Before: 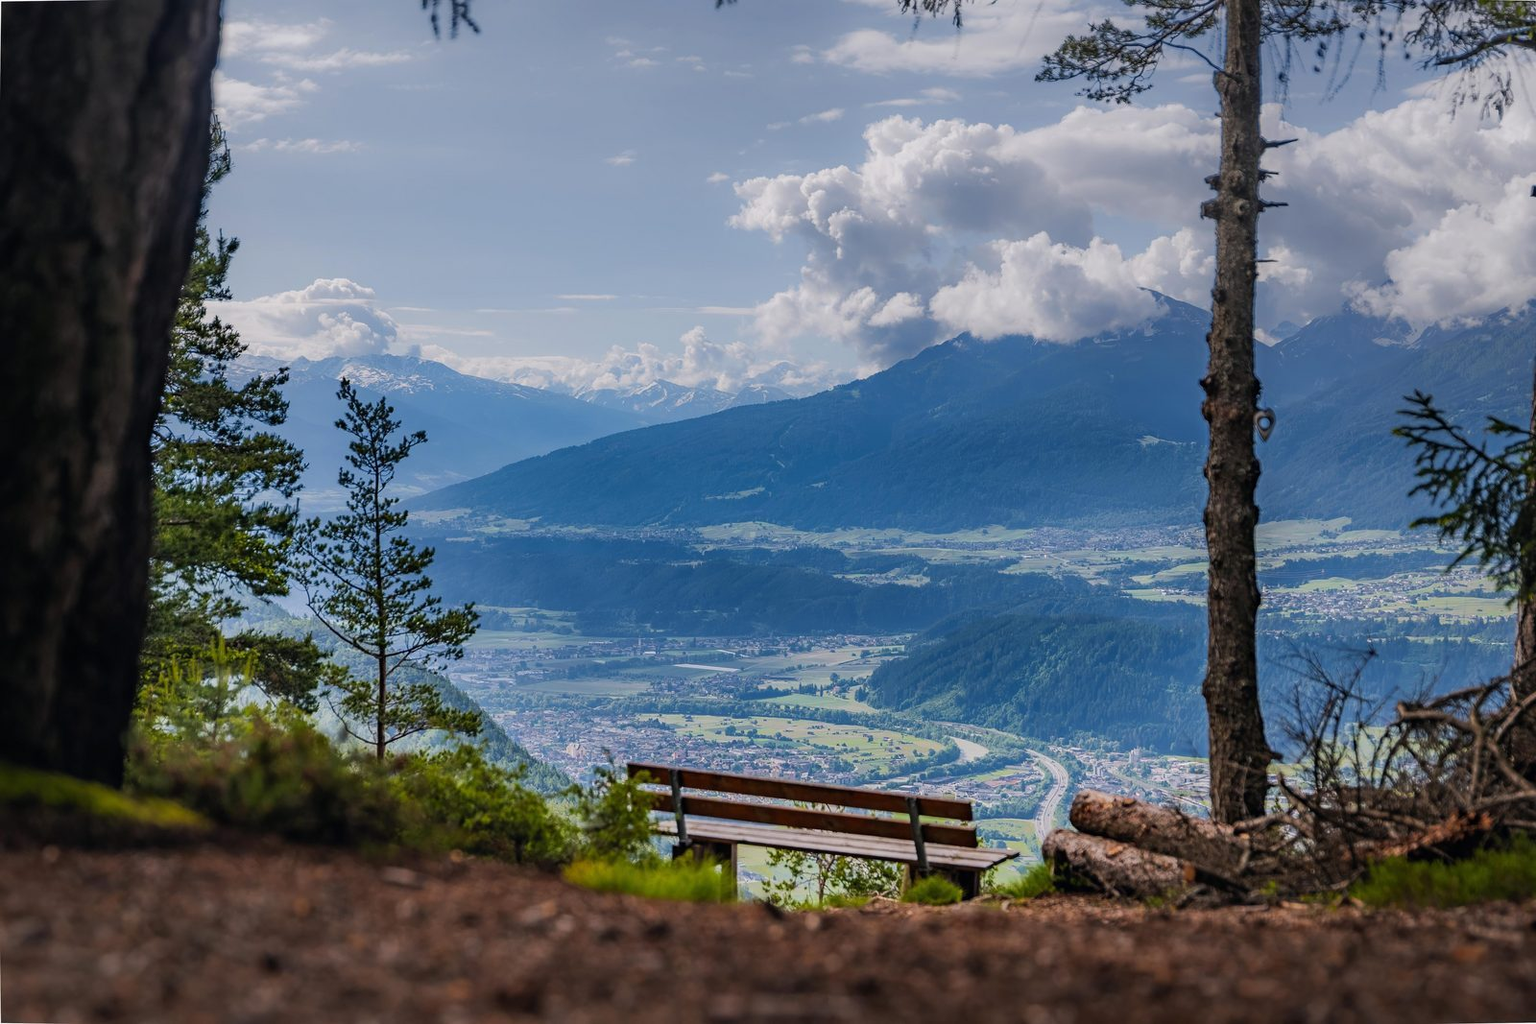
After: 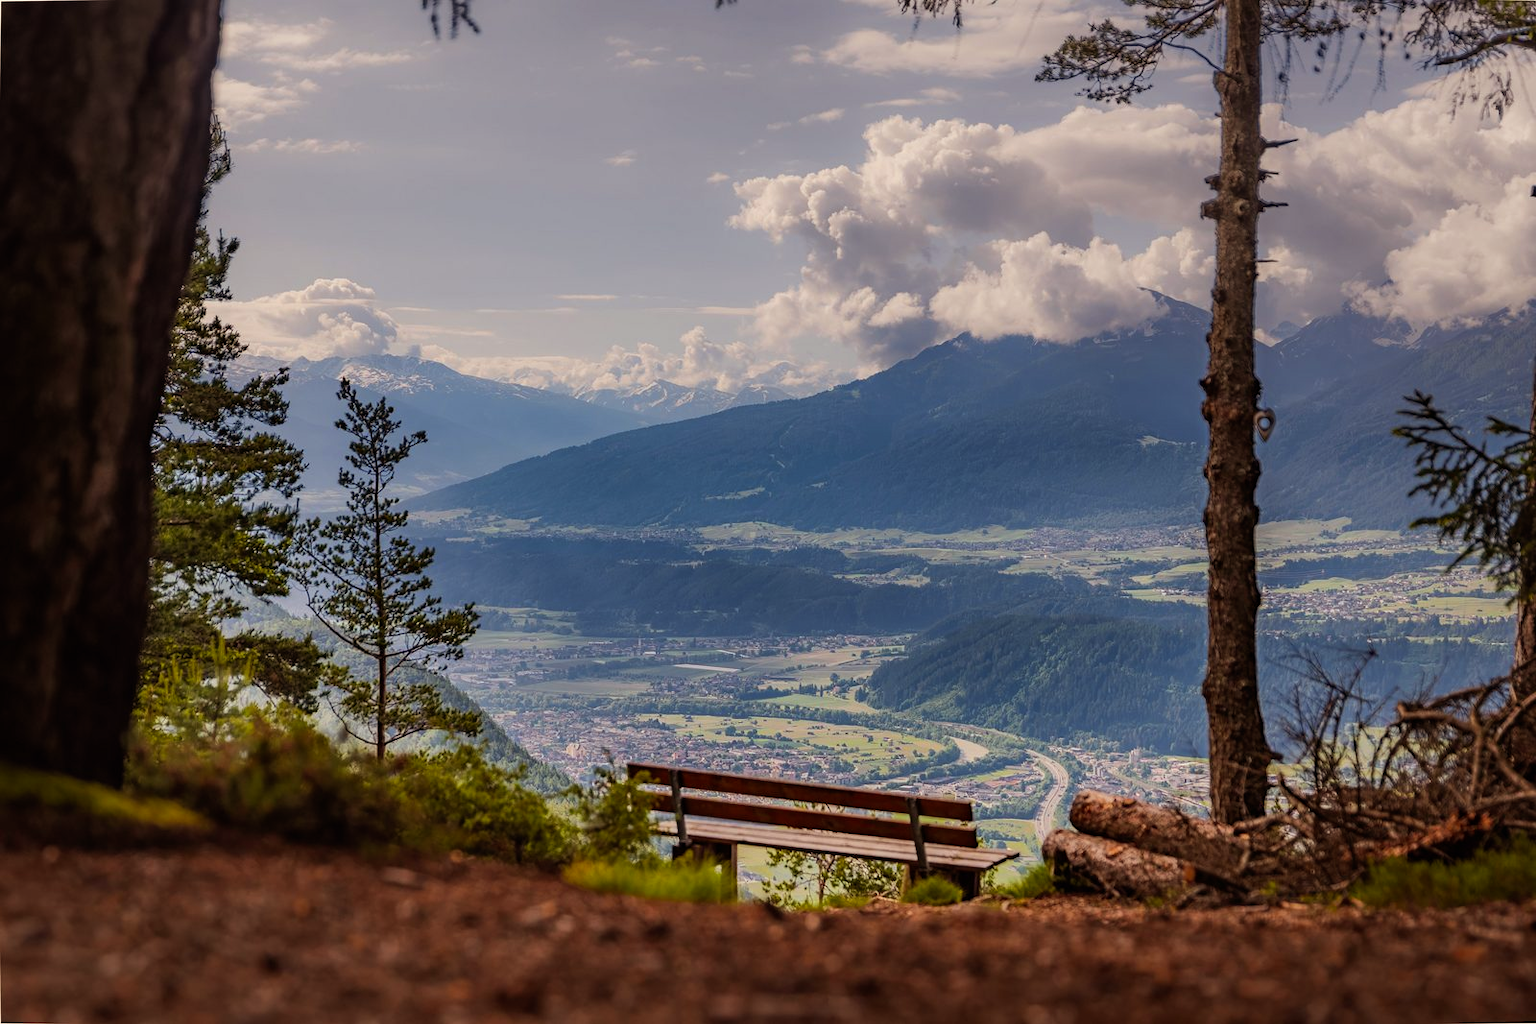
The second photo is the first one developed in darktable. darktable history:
rgb levels: mode RGB, independent channels, levels [[0, 0.5, 1], [0, 0.521, 1], [0, 0.536, 1]]
white balance: red 1.045, blue 0.932
